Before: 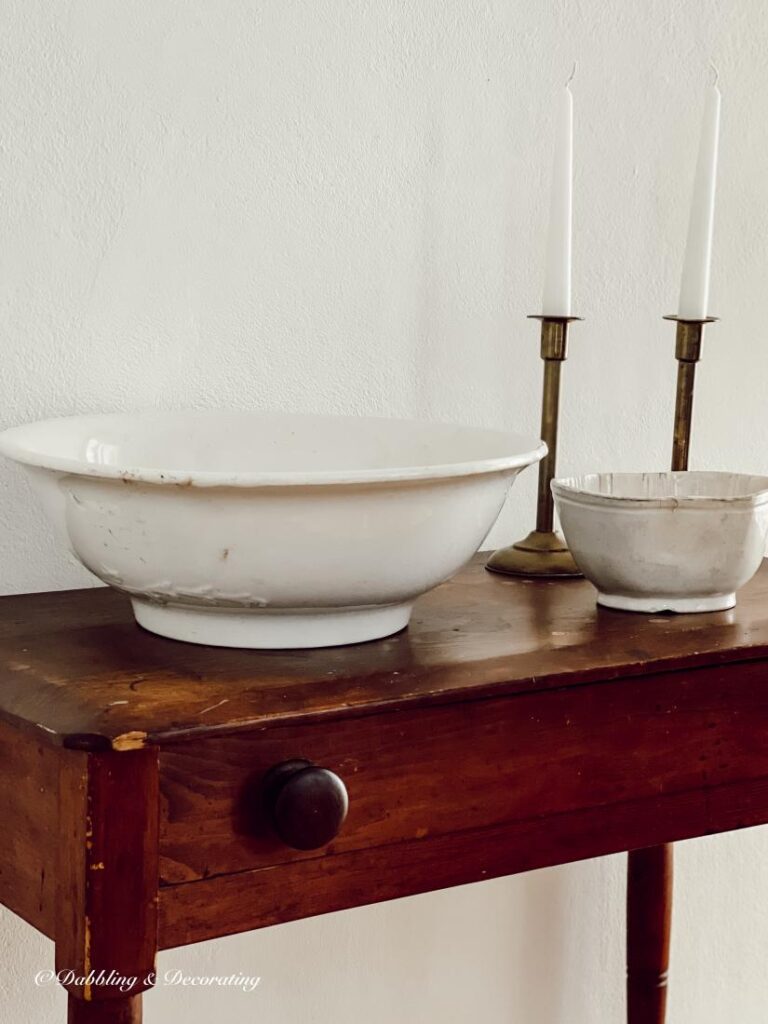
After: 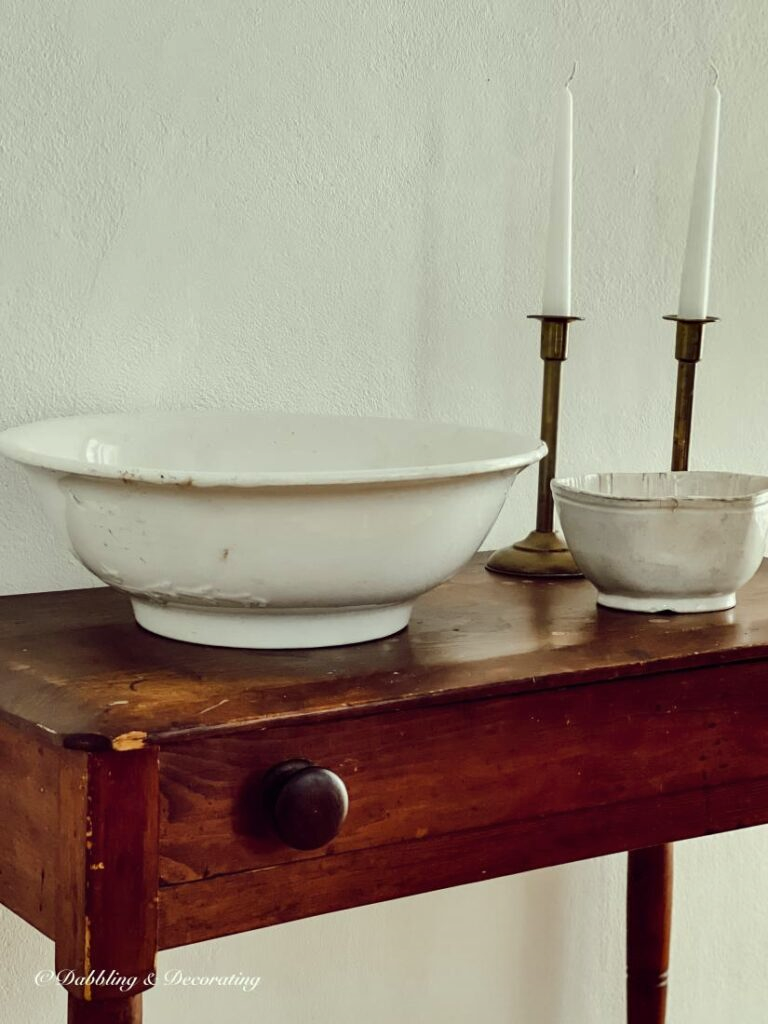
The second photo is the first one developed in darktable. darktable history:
color correction: highlights a* -4.73, highlights b* 5.06, saturation 0.97
shadows and highlights: low approximation 0.01, soften with gaussian
